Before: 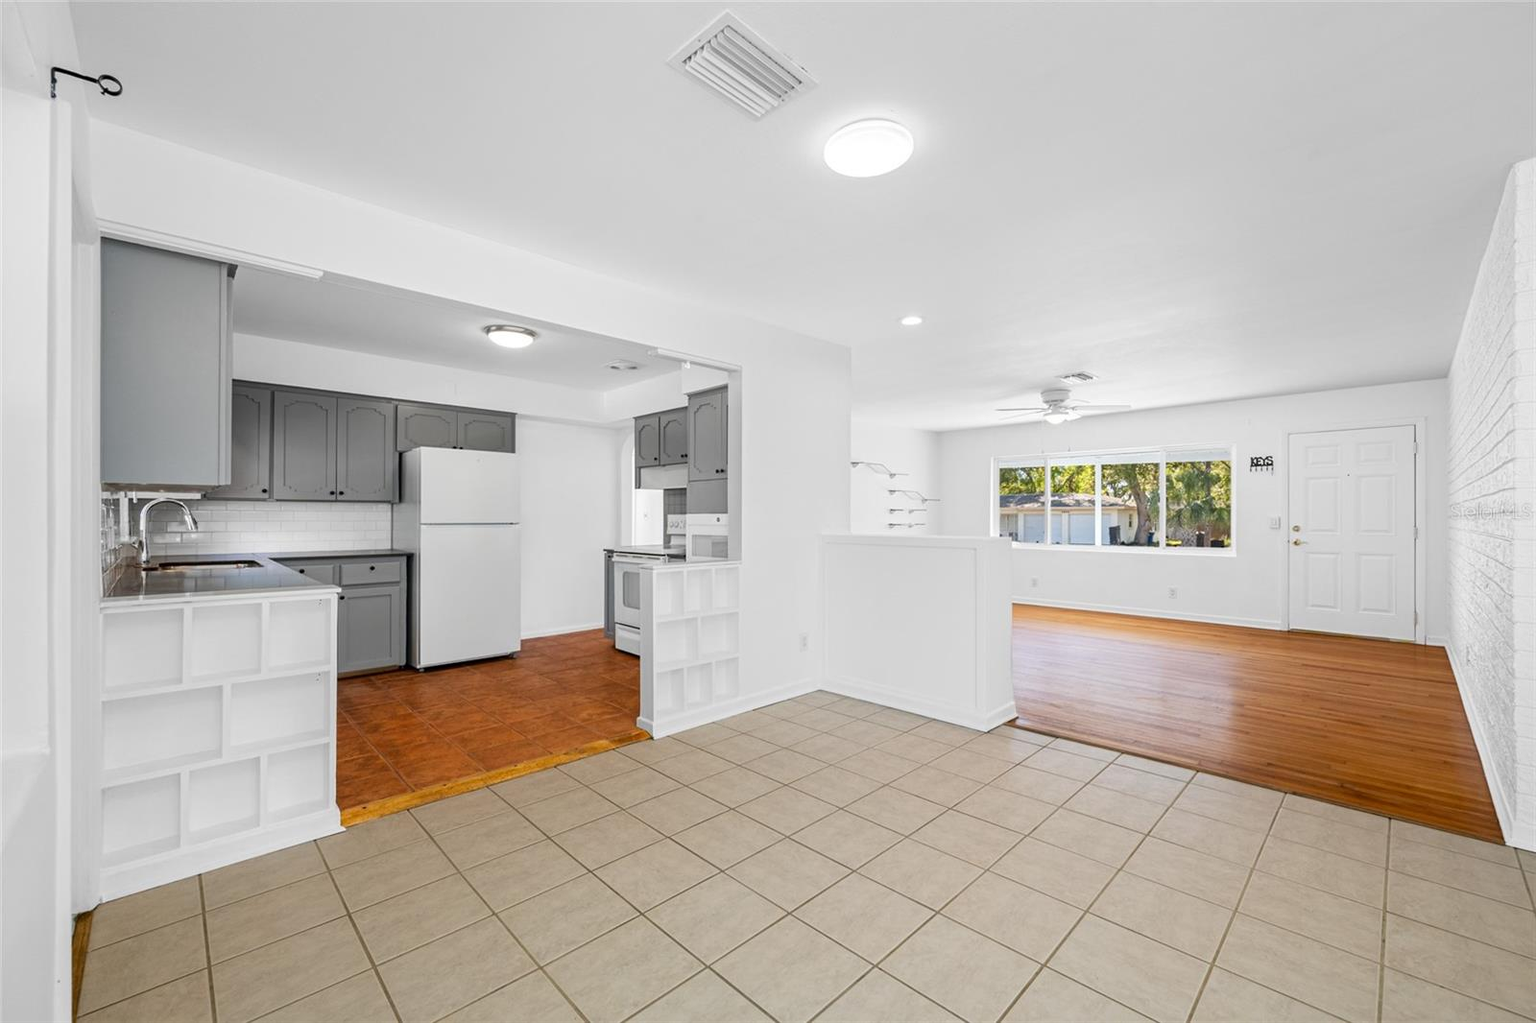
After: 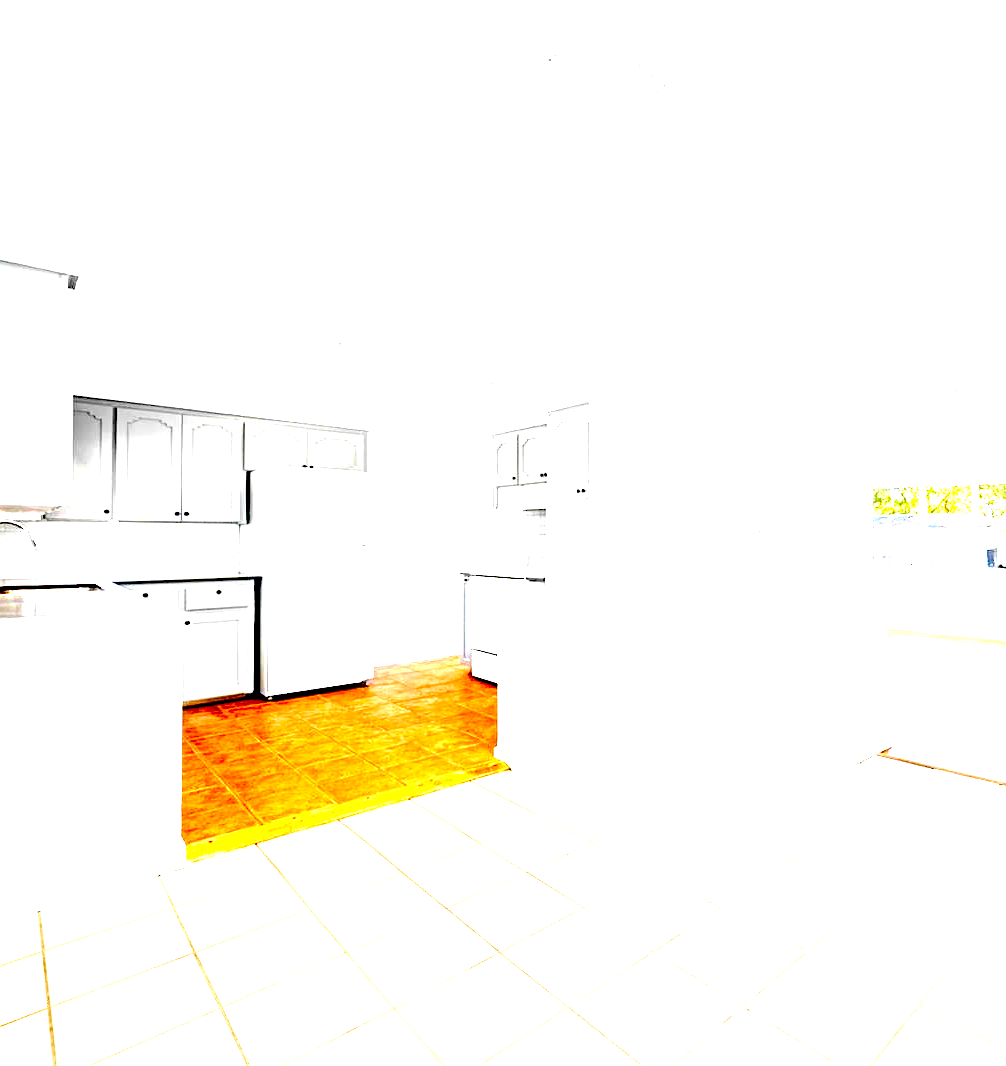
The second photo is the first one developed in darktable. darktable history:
exposure: black level correction 0.03, exposure -0.074 EV, compensate exposure bias true, compensate highlight preservation false
crop: left 10.6%, right 26.473%
